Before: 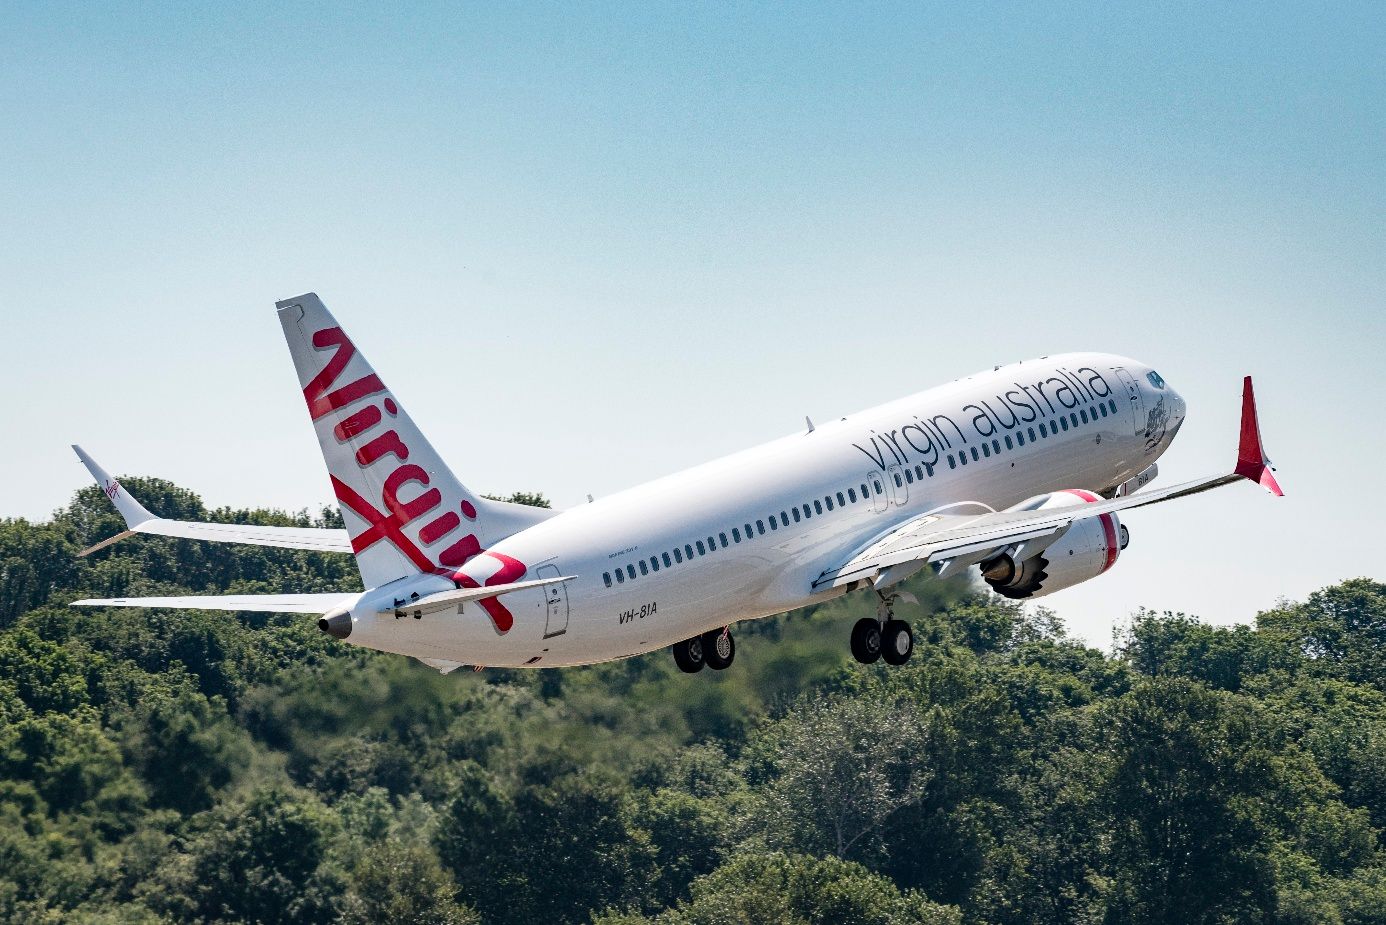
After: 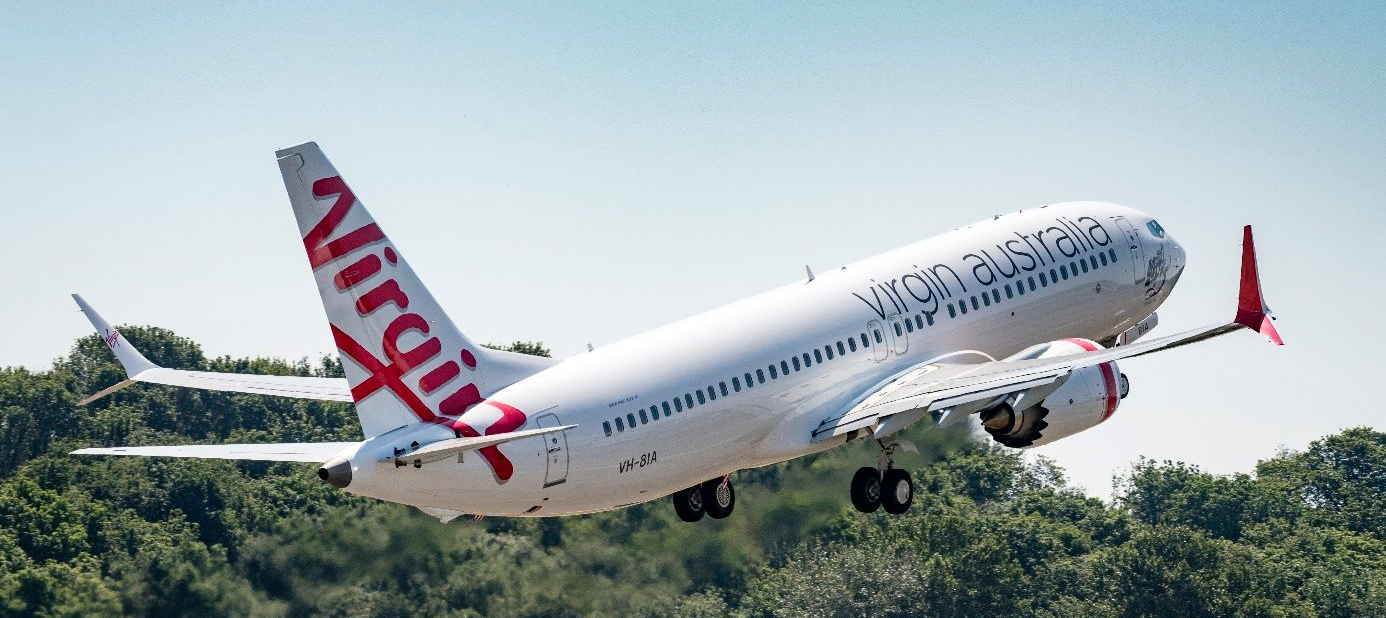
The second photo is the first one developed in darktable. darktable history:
crop: top 16.423%, bottom 16.744%
